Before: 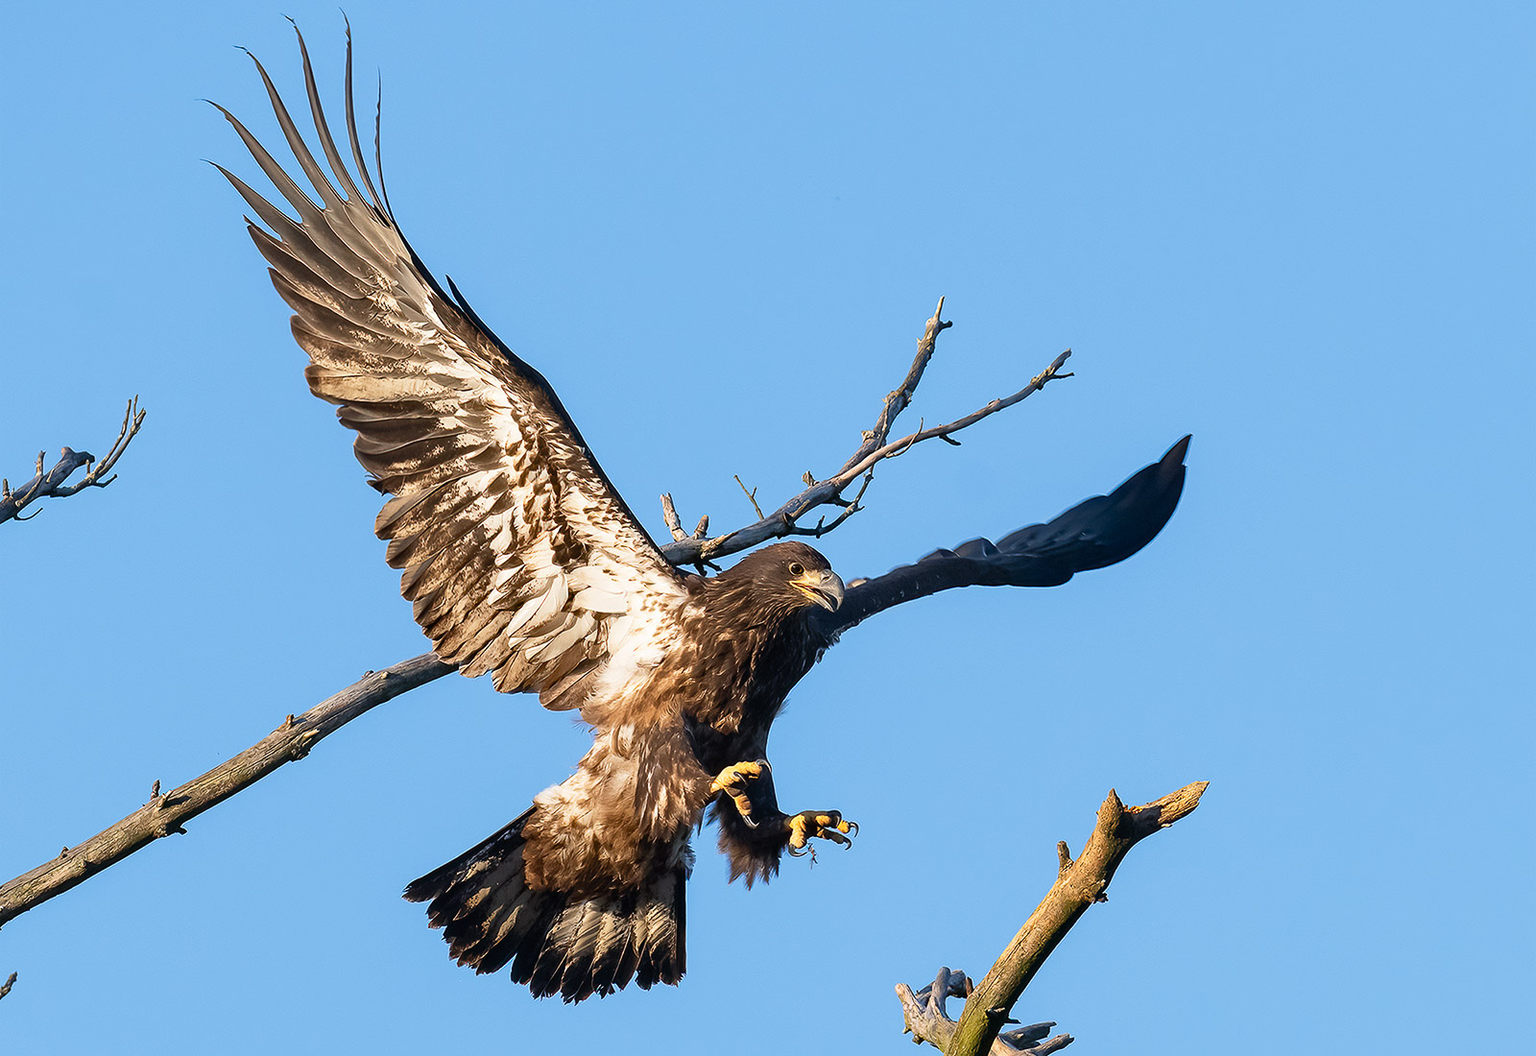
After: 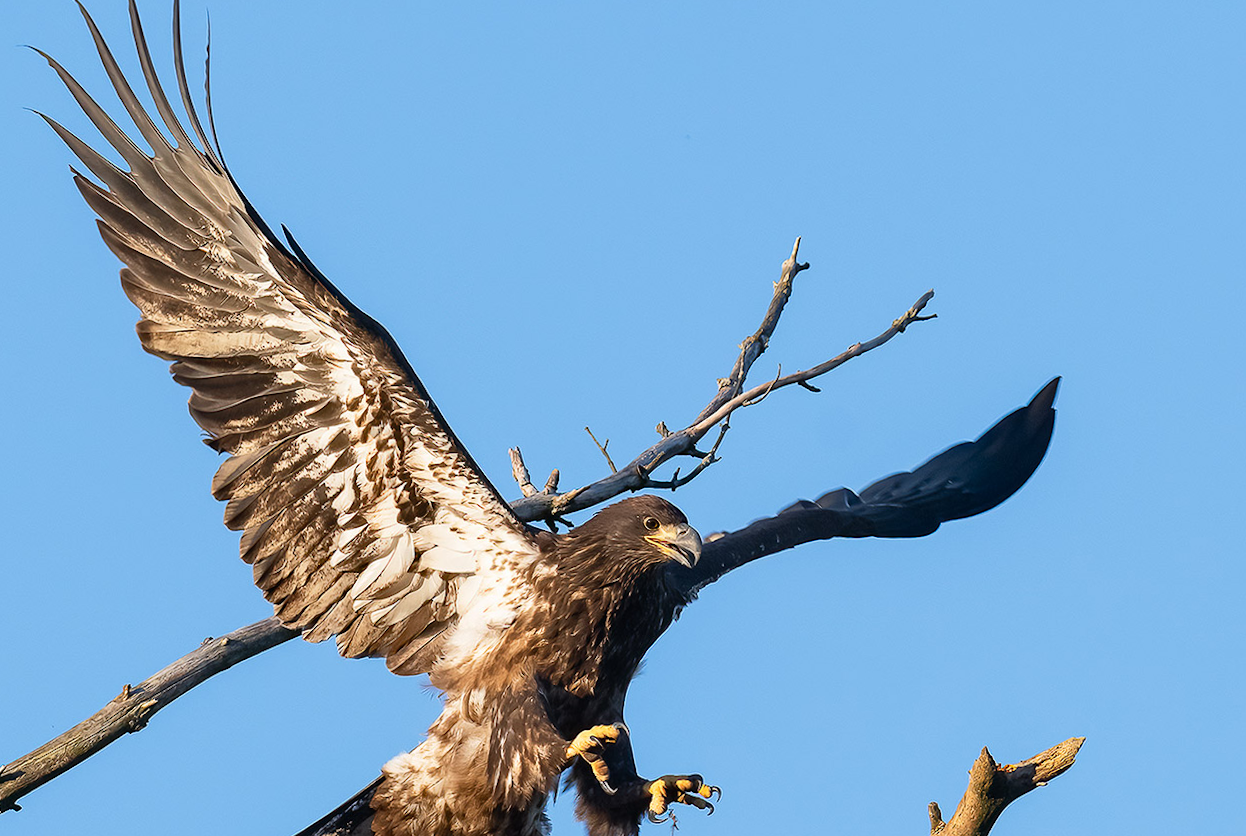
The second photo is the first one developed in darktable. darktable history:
rotate and perspective: rotation -1°, crop left 0.011, crop right 0.989, crop top 0.025, crop bottom 0.975
crop and rotate: left 10.77%, top 5.1%, right 10.41%, bottom 16.76%
